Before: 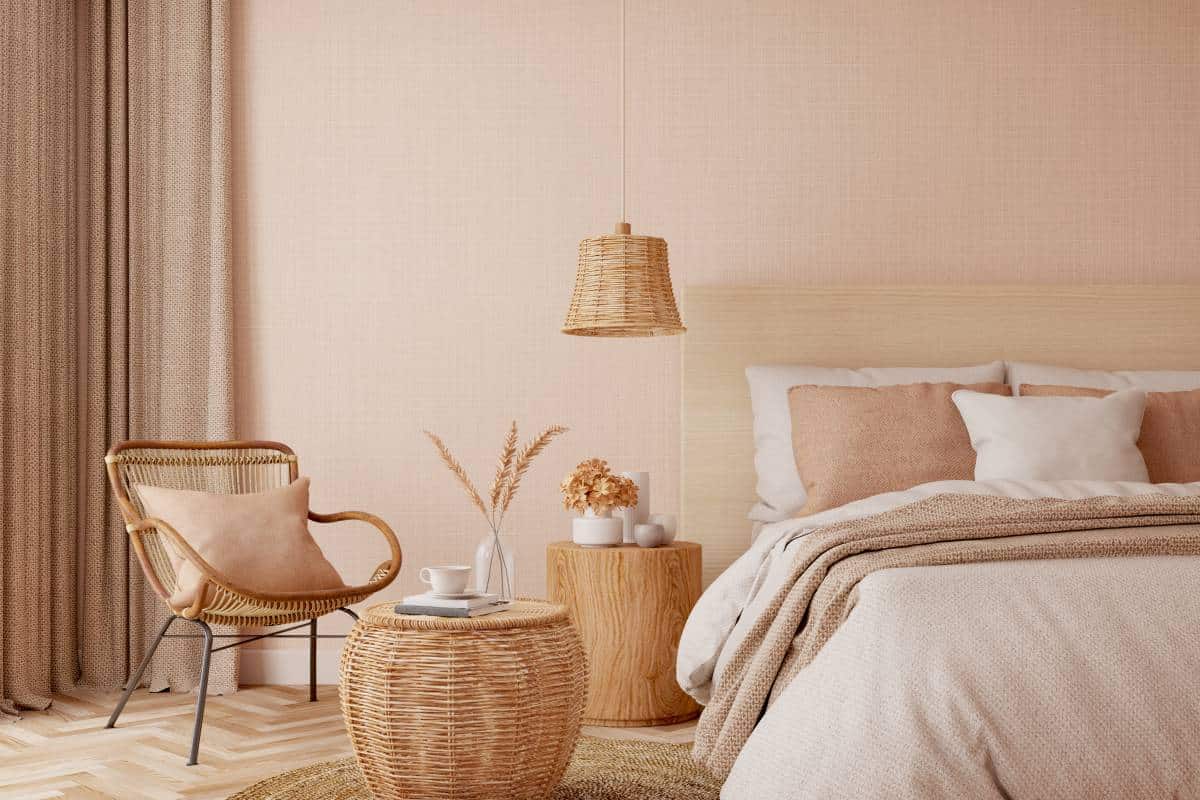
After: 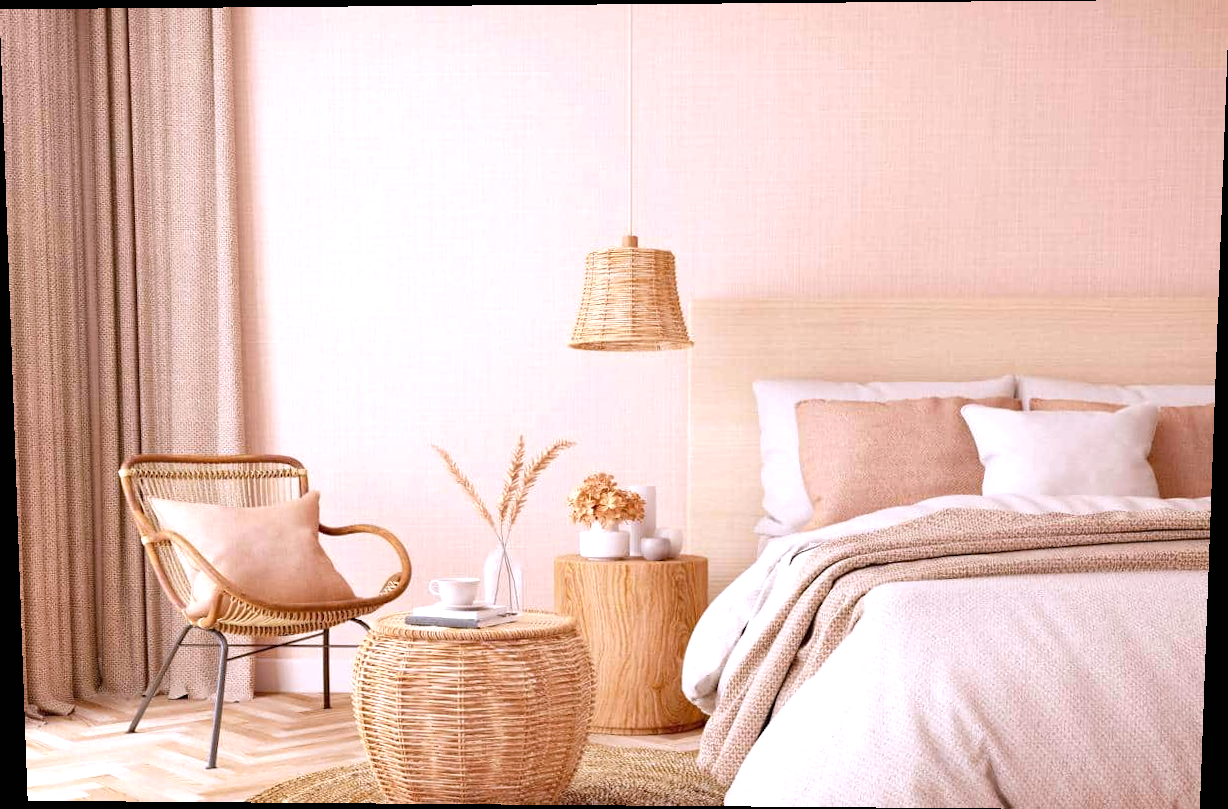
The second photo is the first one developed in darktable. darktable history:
exposure: black level correction 0, exposure 0.7 EV, compensate exposure bias true, compensate highlight preservation false
white balance: red 1.004, blue 1.096
rotate and perspective: lens shift (vertical) 0.048, lens shift (horizontal) -0.024, automatic cropping off
